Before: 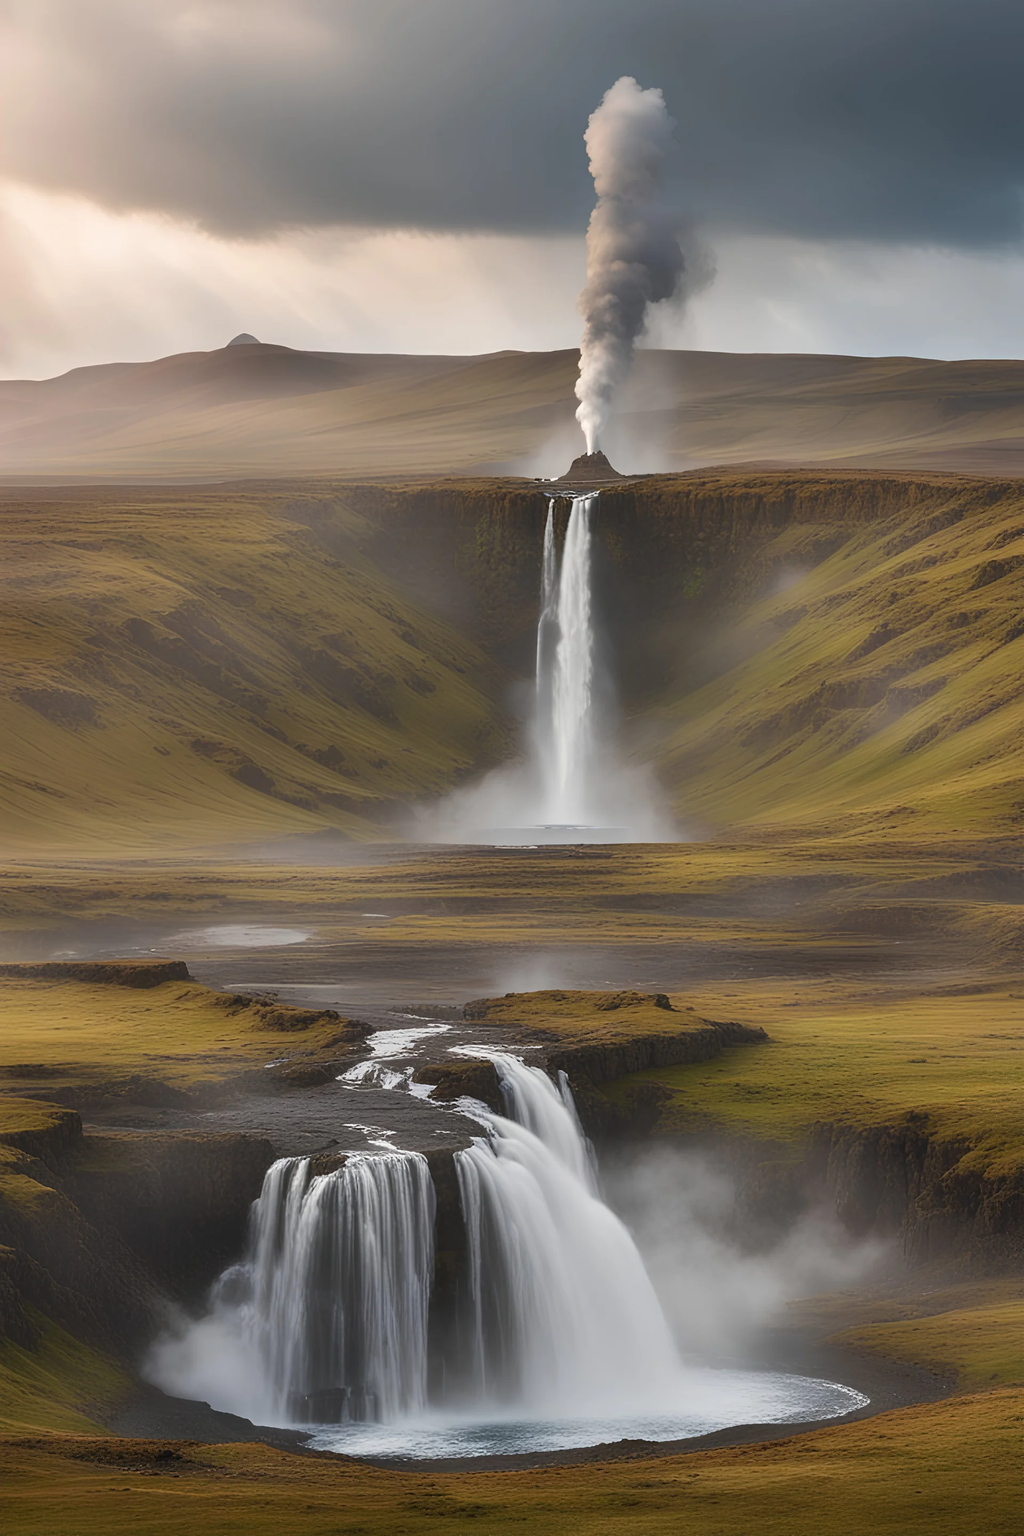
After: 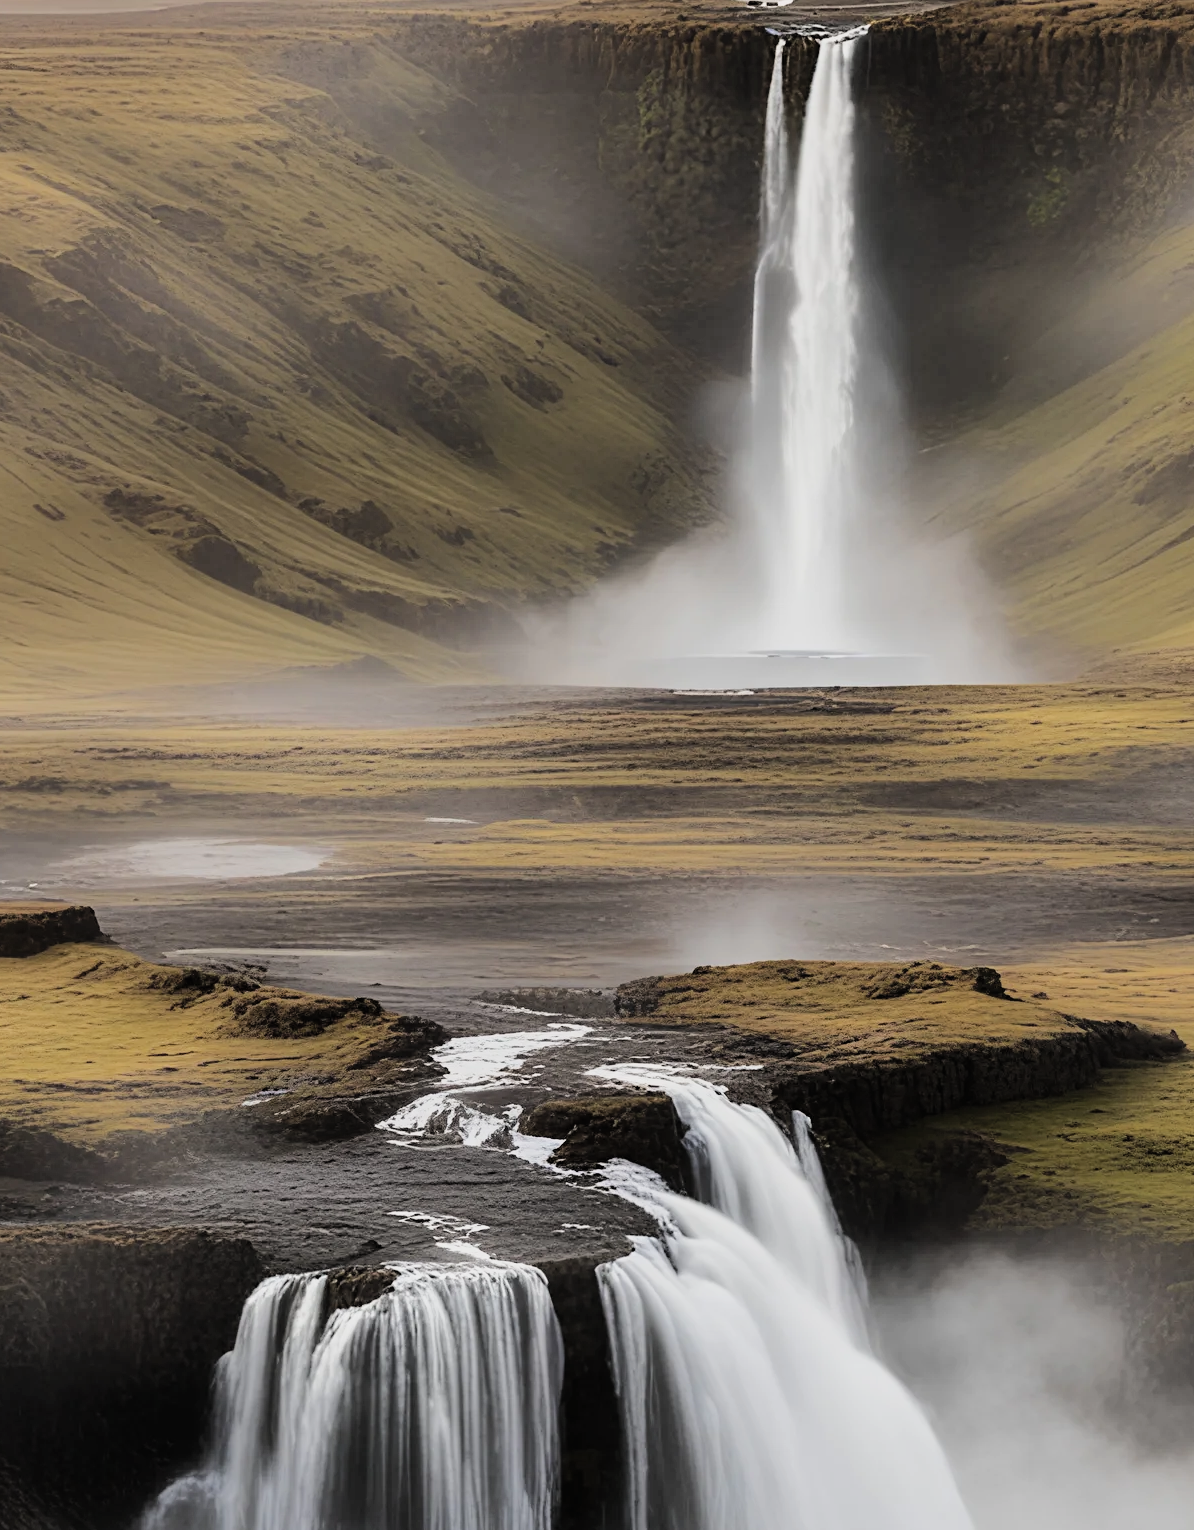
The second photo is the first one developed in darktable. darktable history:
crop: left 13.23%, top 31.142%, right 24.578%, bottom 15.707%
filmic rgb: black relative exposure -5.11 EV, white relative exposure 3.98 EV, hardness 2.9, contrast 1.298, highlights saturation mix -28.55%
tone curve: curves: ch0 [(0, 0) (0.003, 0.004) (0.011, 0.015) (0.025, 0.033) (0.044, 0.058) (0.069, 0.091) (0.1, 0.131) (0.136, 0.178) (0.177, 0.232) (0.224, 0.294) (0.277, 0.362) (0.335, 0.434) (0.399, 0.512) (0.468, 0.582) (0.543, 0.646) (0.623, 0.713) (0.709, 0.783) (0.801, 0.876) (0.898, 0.938) (1, 1)], color space Lab, independent channels
